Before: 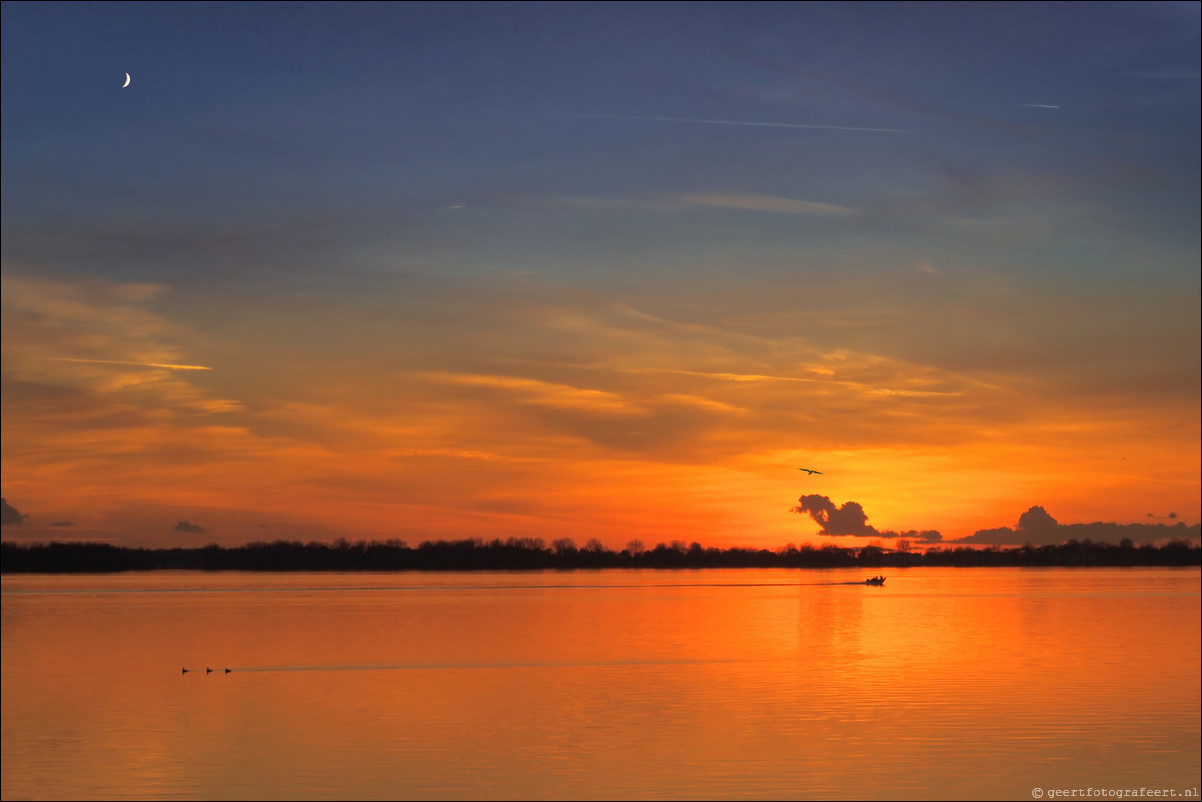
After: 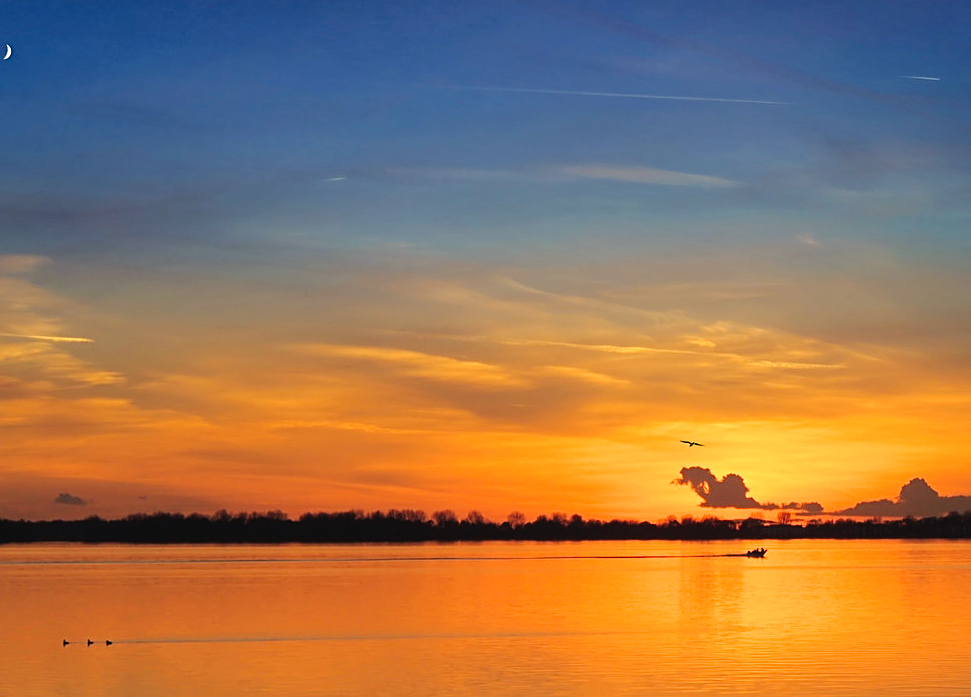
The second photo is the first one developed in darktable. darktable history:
crop: left 9.932%, top 3.499%, right 9.246%, bottom 9.489%
color calibration: gray › normalize channels true, illuminant F (fluorescent), F source F9 (Cool White Deluxe 4150 K) – high CRI, x 0.375, y 0.373, temperature 4154.62 K, gamut compression 0.018
sharpen: on, module defaults
tone curve: curves: ch0 [(0, 0.023) (0.087, 0.065) (0.184, 0.168) (0.45, 0.54) (0.57, 0.683) (0.722, 0.825) (0.877, 0.948) (1, 1)]; ch1 [(0, 0) (0.388, 0.369) (0.44, 0.44) (0.489, 0.481) (0.534, 0.561) (0.657, 0.659) (1, 1)]; ch2 [(0, 0) (0.353, 0.317) (0.408, 0.427) (0.472, 0.46) (0.5, 0.496) (0.537, 0.534) (0.576, 0.592) (0.625, 0.631) (1, 1)], preserve colors none
